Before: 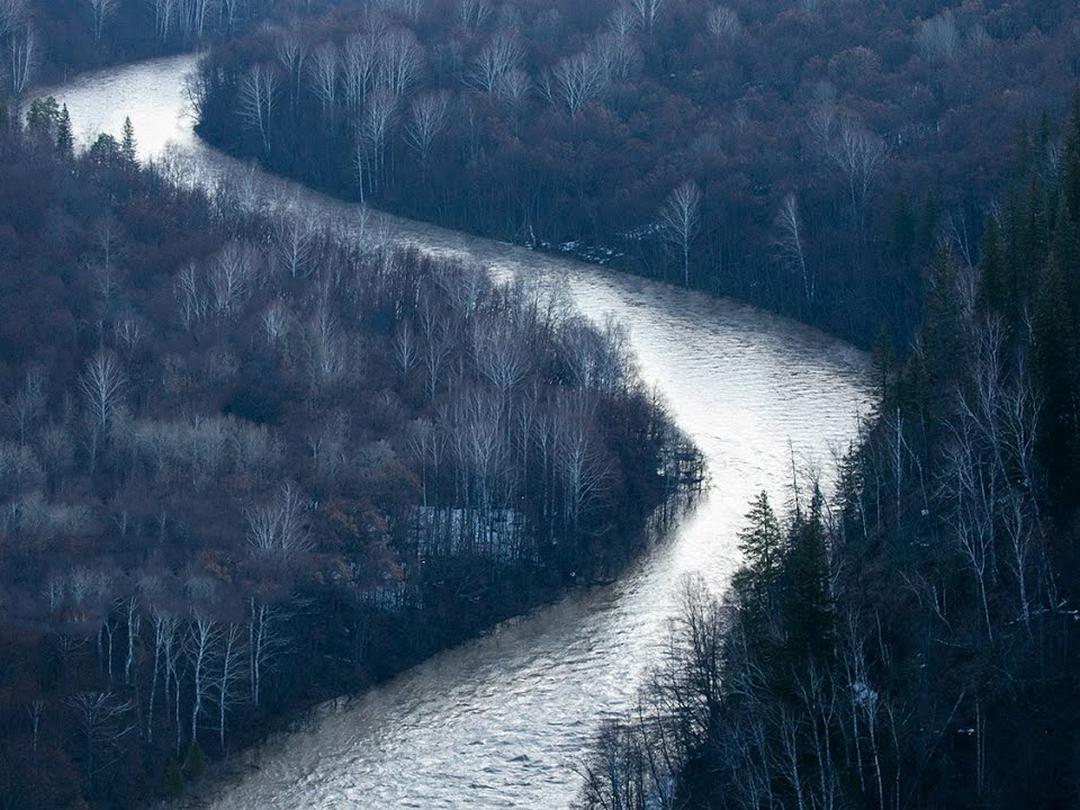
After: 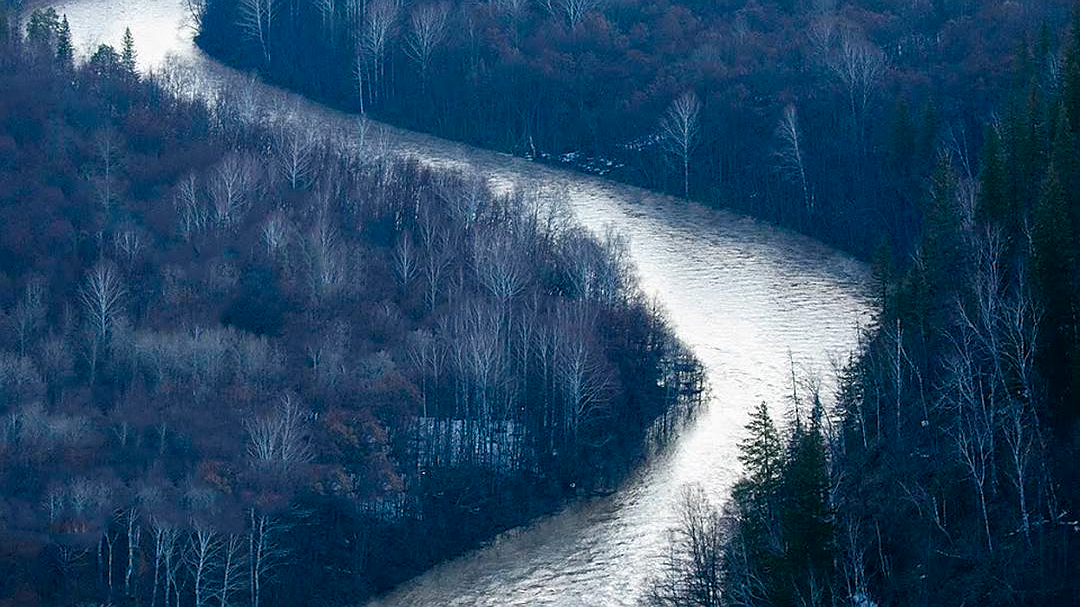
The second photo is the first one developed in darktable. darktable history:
color balance rgb: perceptual saturation grading › global saturation 20%, perceptual saturation grading › highlights -25%, perceptual saturation grading › shadows 50%
crop: top 11.038%, bottom 13.962%
sharpen: radius 0.969, amount 0.604
